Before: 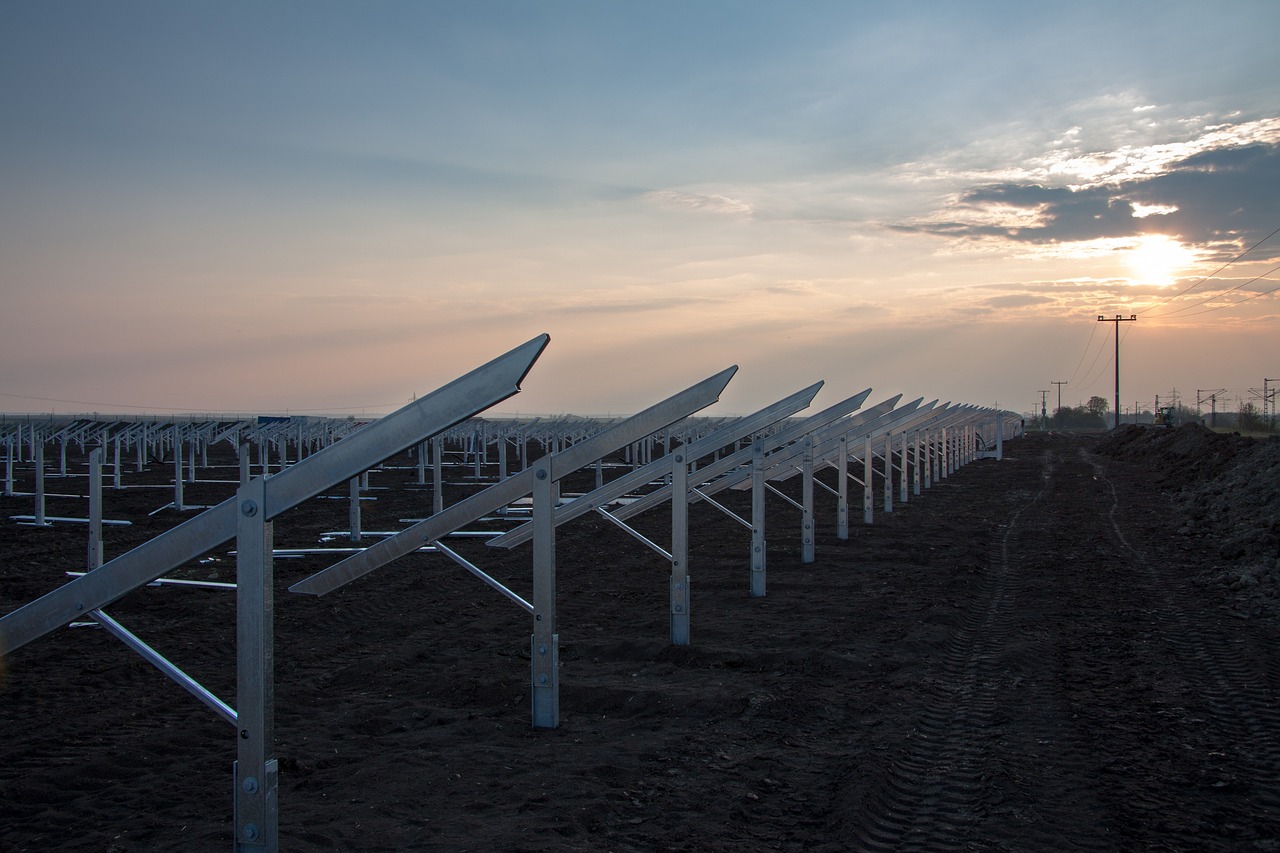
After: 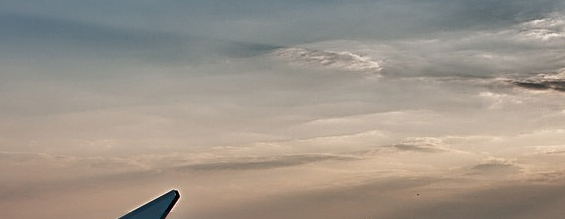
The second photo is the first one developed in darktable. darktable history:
shadows and highlights: shadows 24.64, highlights -78.14, soften with gaussian
local contrast: mode bilateral grid, contrast 19, coarseness 49, detail 128%, midtone range 0.2
crop: left 29.047%, top 16.781%, right 26.811%, bottom 57.536%
sharpen: radius 2.531, amount 0.627
tone curve: curves: ch0 [(0, 0) (0.071, 0.058) (0.266, 0.268) (0.498, 0.542) (0.766, 0.807) (1, 0.983)]; ch1 [(0, 0) (0.346, 0.307) (0.408, 0.387) (0.463, 0.465) (0.482, 0.493) (0.502, 0.499) (0.517, 0.505) (0.55, 0.554) (0.597, 0.61) (0.651, 0.698) (1, 1)]; ch2 [(0, 0) (0.346, 0.34) (0.434, 0.46) (0.485, 0.494) (0.5, 0.498) (0.509, 0.517) (0.526, 0.539) (0.583, 0.603) (0.625, 0.659) (1, 1)], preserve colors none
